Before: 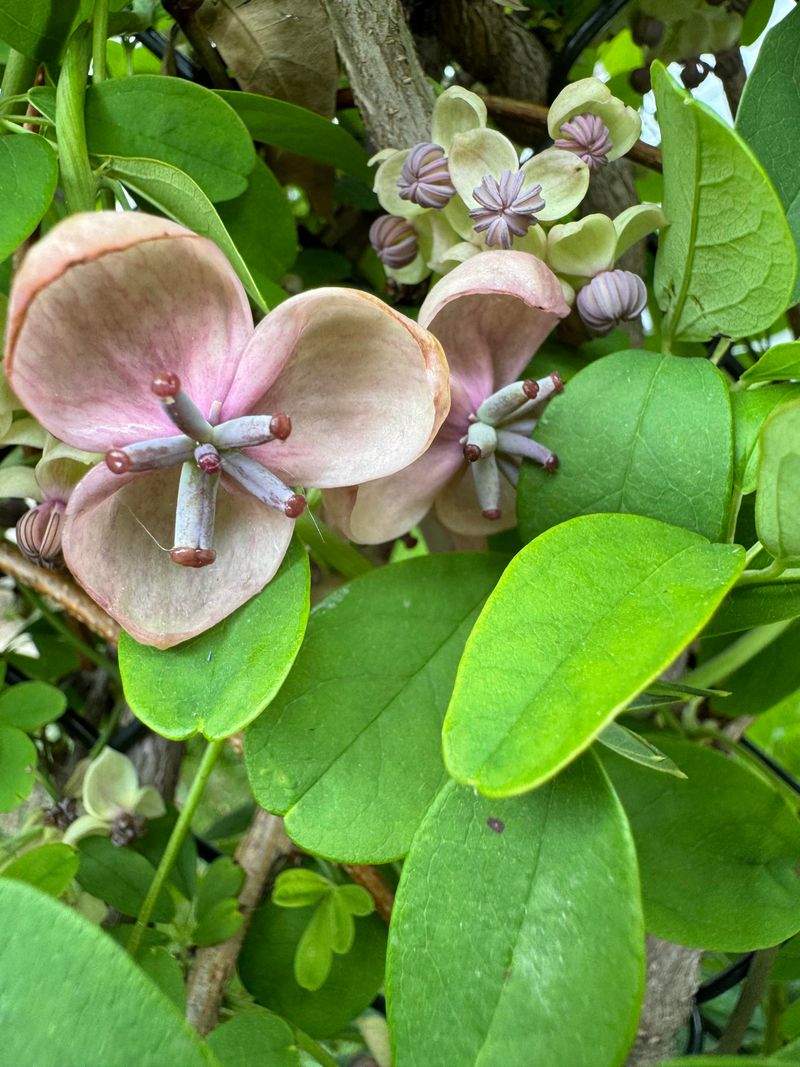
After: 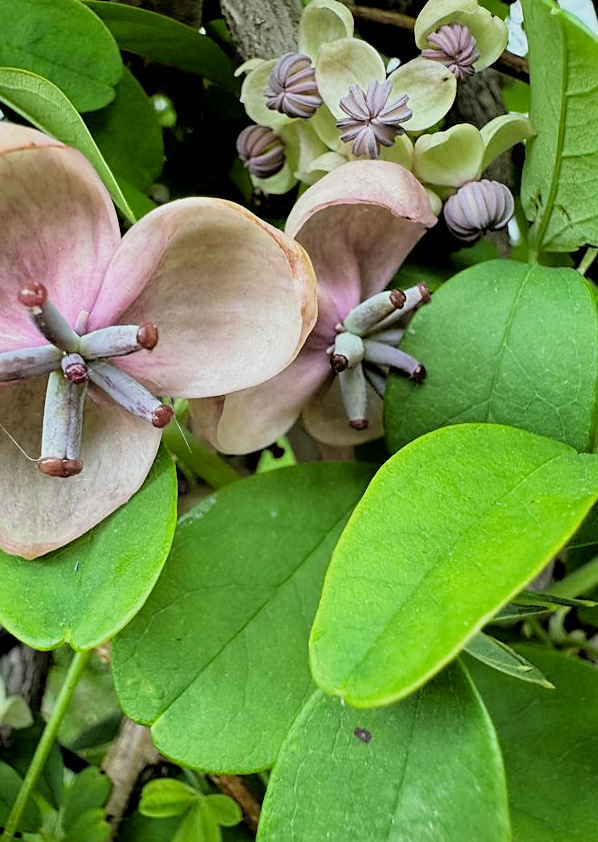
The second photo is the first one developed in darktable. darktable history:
sharpen: radius 1.904, amount 0.399, threshold 1.373
crop: left 16.639%, top 8.495%, right 8.507%, bottom 12.539%
filmic rgb: black relative exposure -3.81 EV, white relative exposure 3.48 EV, threshold 3.05 EV, hardness 2.55, contrast 1.103, enable highlight reconstruction true
